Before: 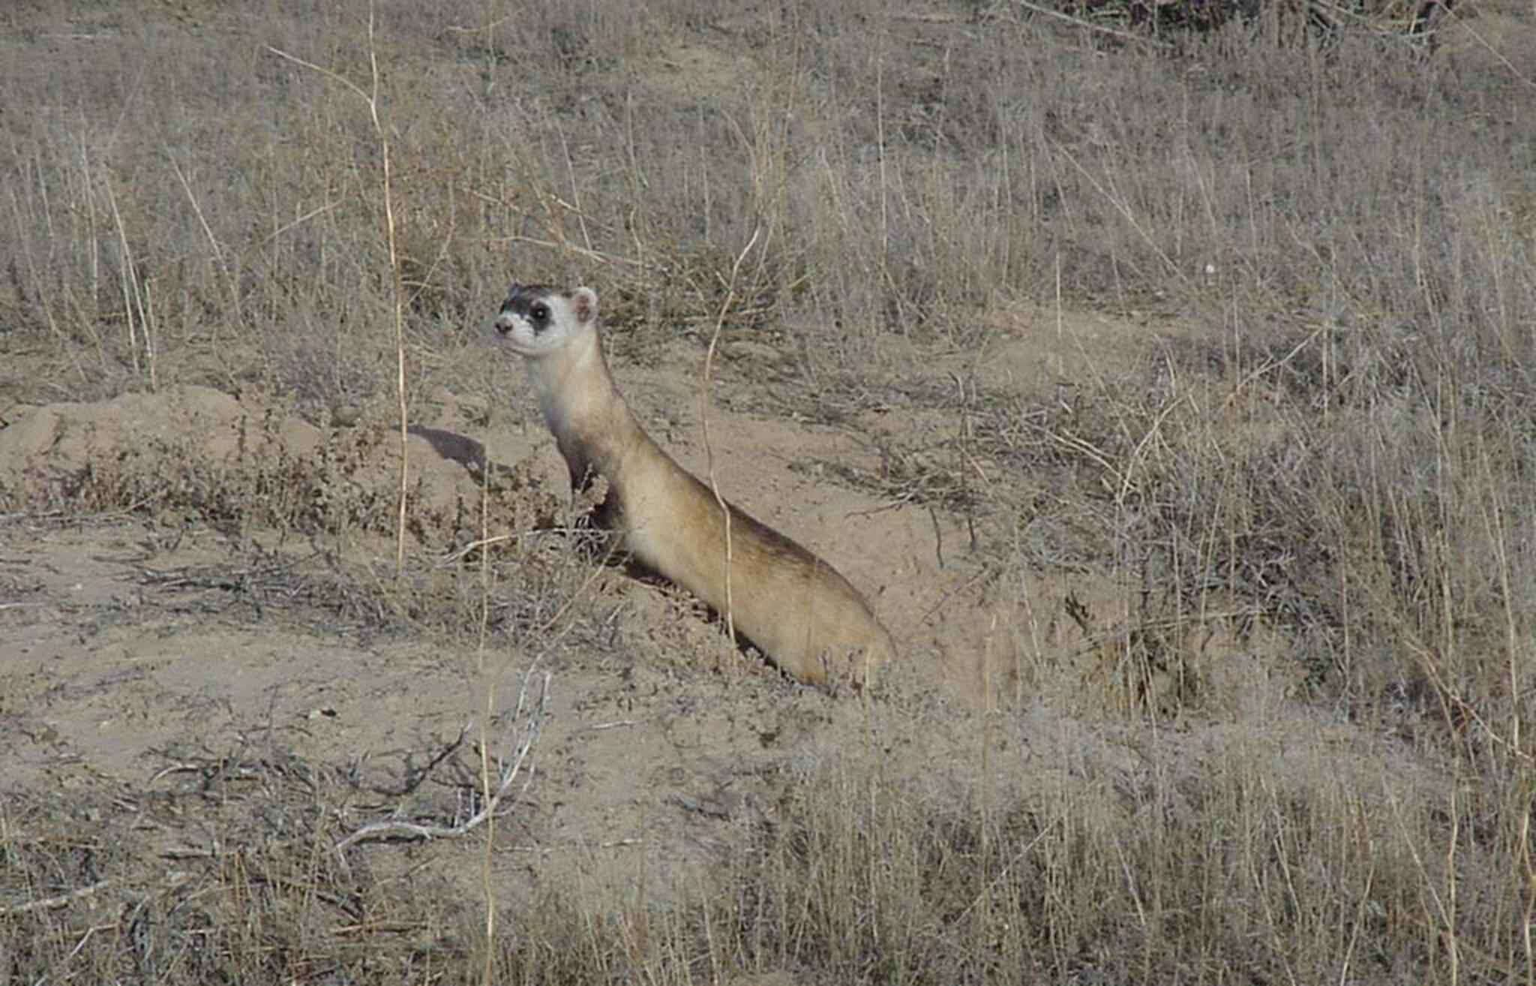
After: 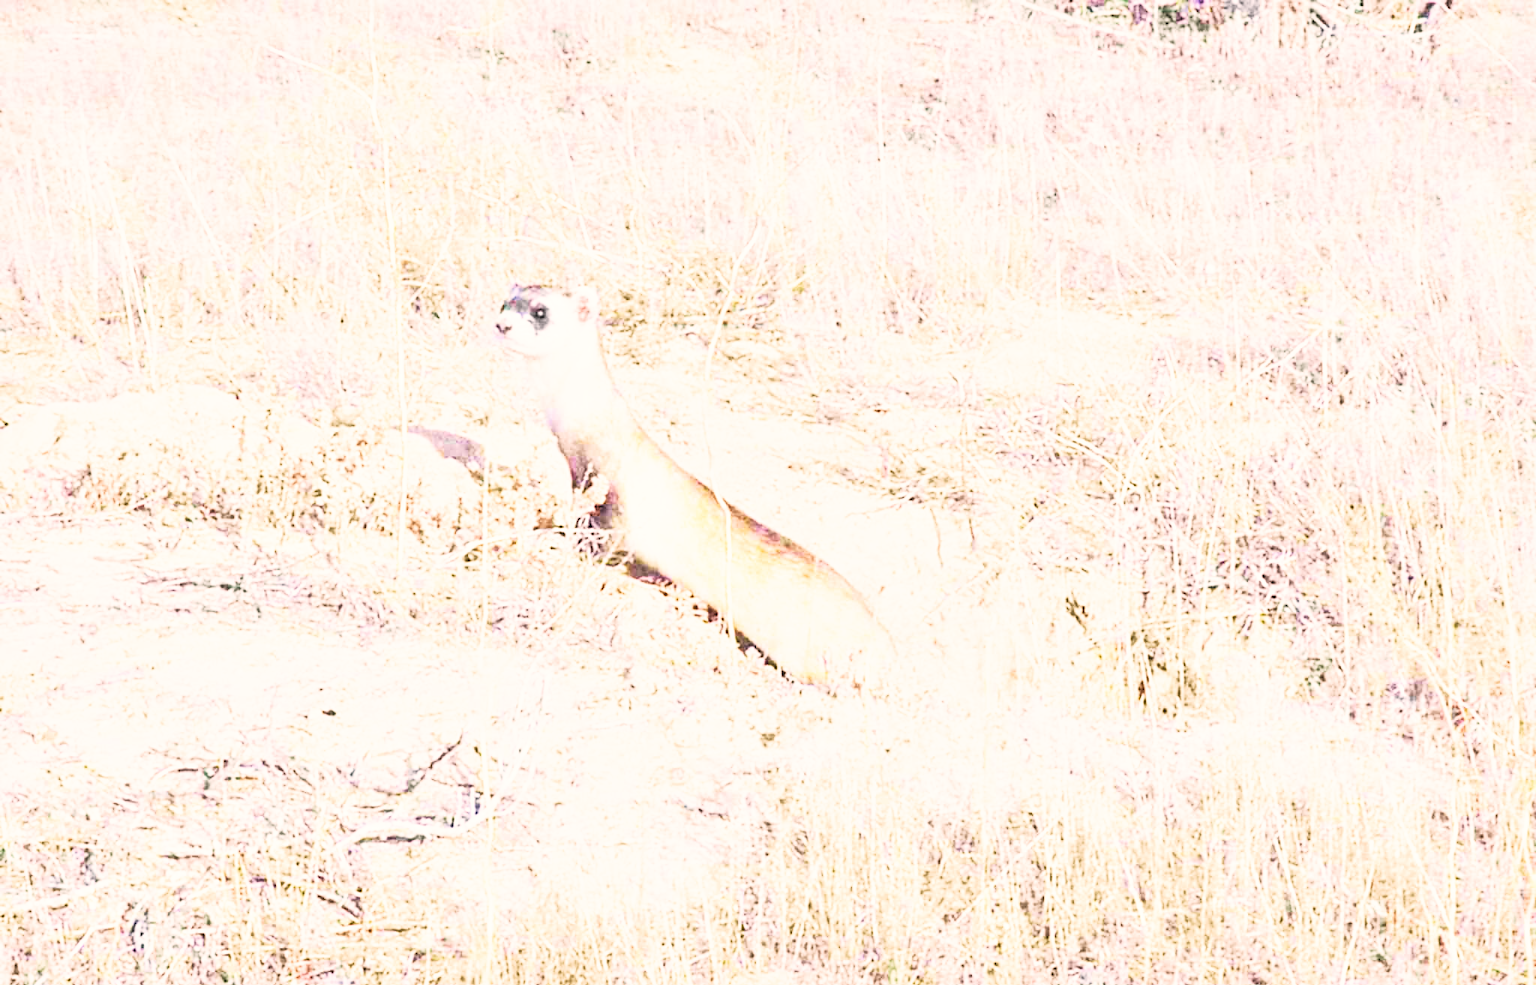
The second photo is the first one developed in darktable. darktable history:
tone curve: curves: ch0 [(0, 0) (0.195, 0.109) (0.751, 0.848) (1, 1)], color space Lab, linked channels, preserve colors none
exposure: black level correction -0.002, exposure 1.35 EV, compensate highlight preservation false
base curve: curves: ch0 [(0, 0) (0.007, 0.004) (0.027, 0.03) (0.046, 0.07) (0.207, 0.54) (0.442, 0.872) (0.673, 0.972) (1, 1)], preserve colors none
color correction: highlights a* 5.81, highlights b* 4.84
tone equalizer: -7 EV 0.15 EV, -6 EV 0.6 EV, -5 EV 1.15 EV, -4 EV 1.33 EV, -3 EV 1.15 EV, -2 EV 0.6 EV, -1 EV 0.15 EV, mask exposure compensation -0.5 EV
white balance: red 1.009, blue 1.027
local contrast: mode bilateral grid, contrast 20, coarseness 50, detail 120%, midtone range 0.2
